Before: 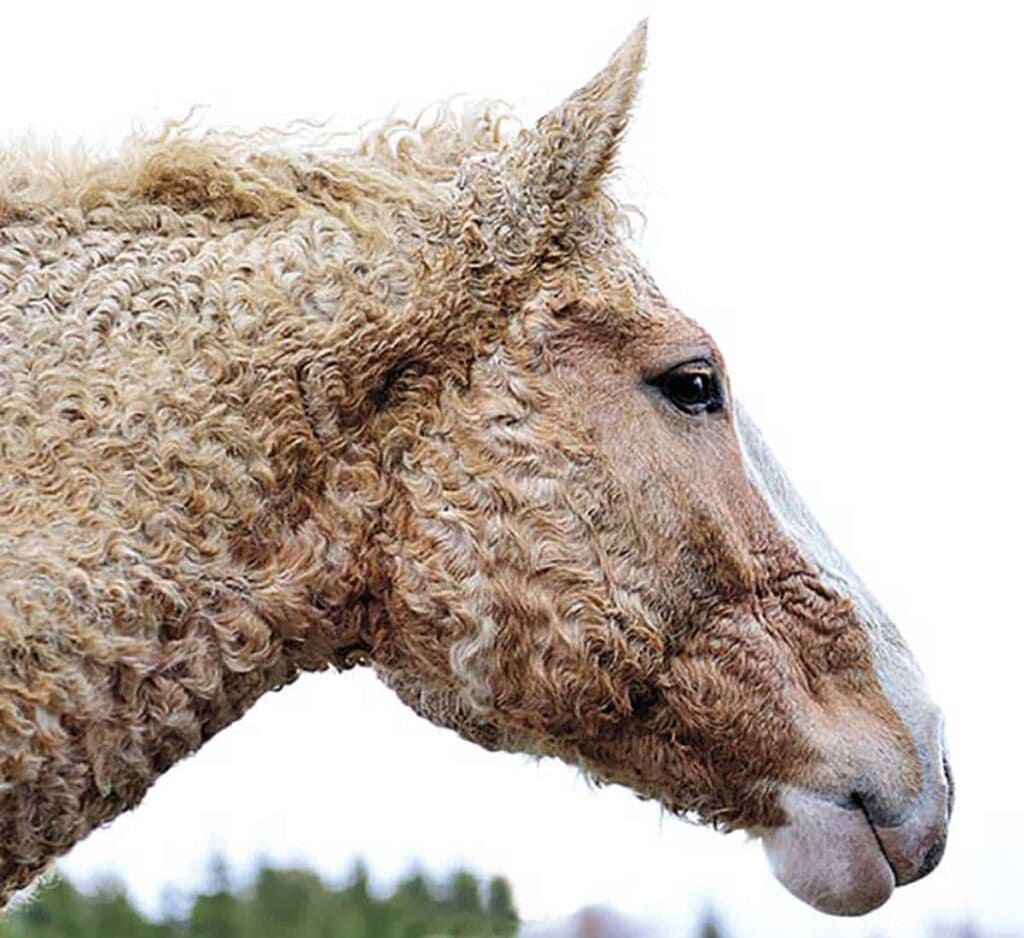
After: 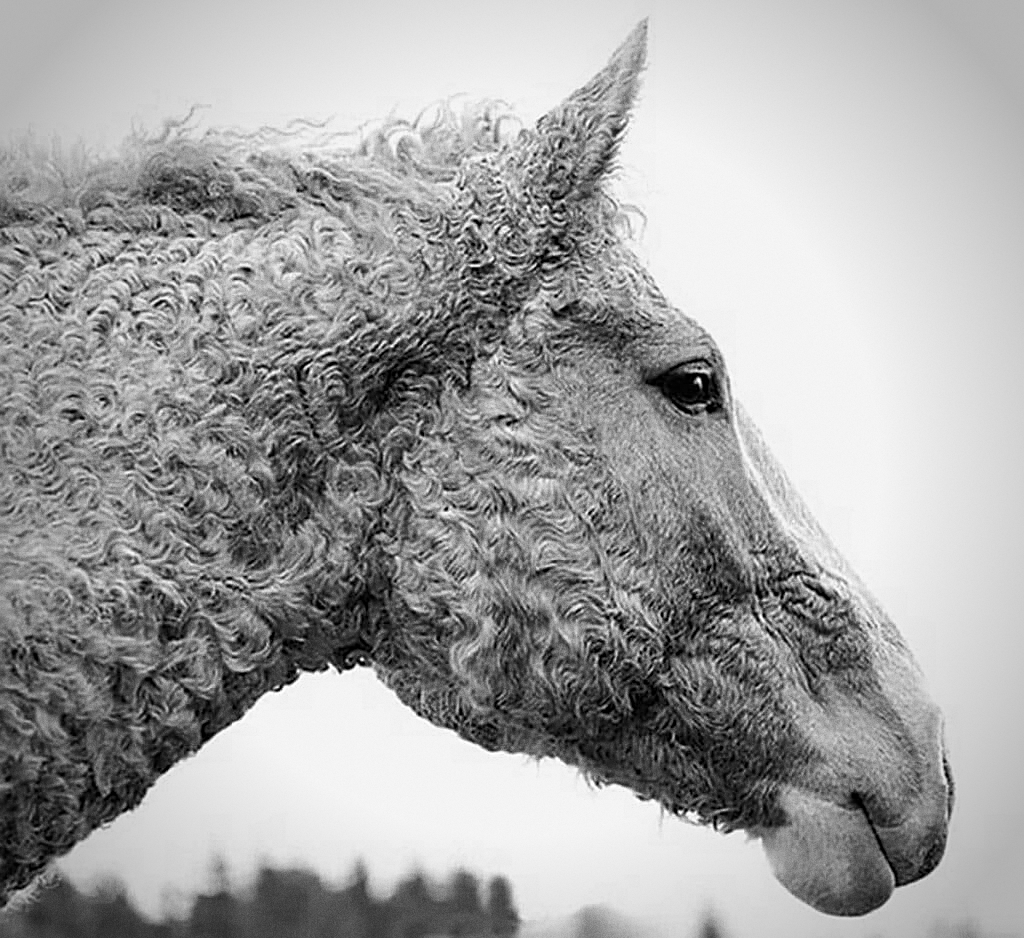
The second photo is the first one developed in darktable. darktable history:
color calibration "B&W: ILFORD DELTA 100": output gray [0.246, 0.254, 0.501, 0], gray › normalize channels true, illuminant same as pipeline (D50), adaptation XYZ, x 0.346, y 0.359, gamut compression 0
grain: on, module defaults
sharpen: on, module defaults
vignetting: fall-off start 71.74%
